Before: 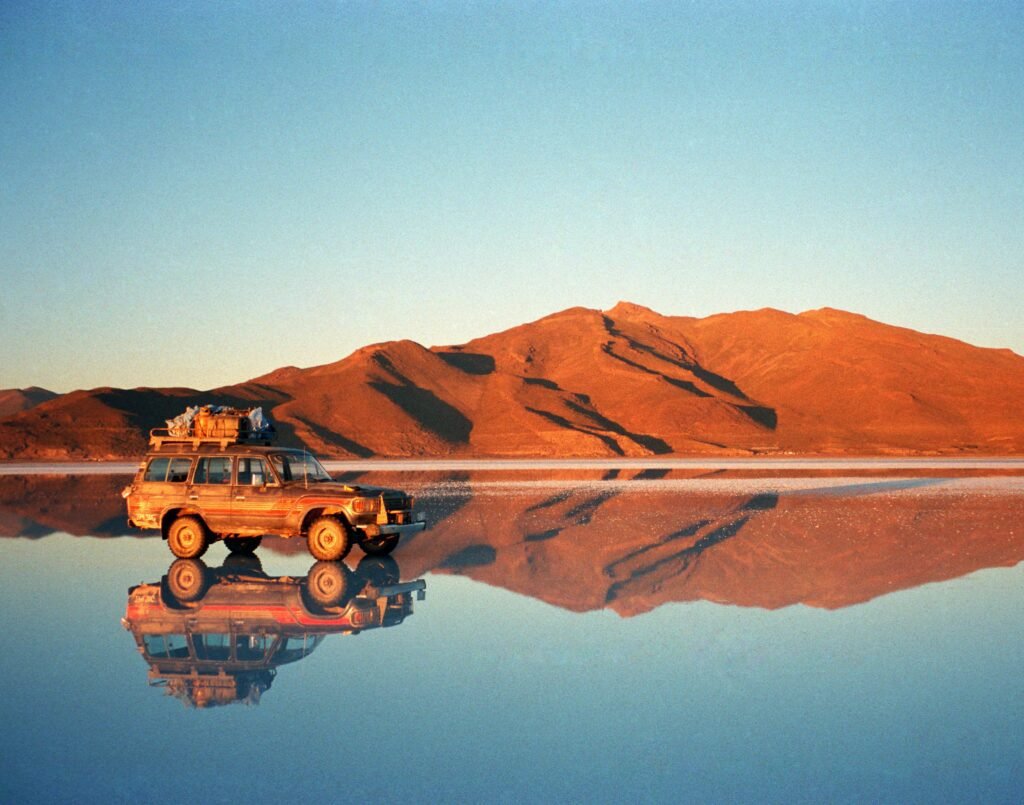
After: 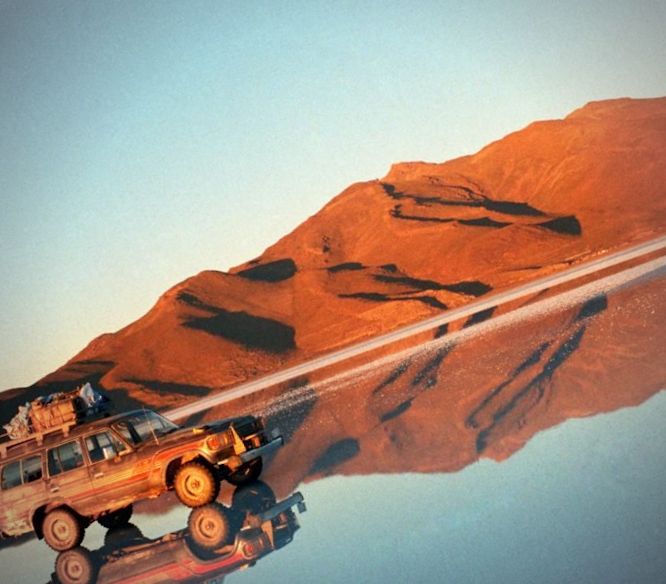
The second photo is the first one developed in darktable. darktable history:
vignetting: unbound false
crop and rotate: angle 19.22°, left 6.895%, right 4.352%, bottom 1.064%
